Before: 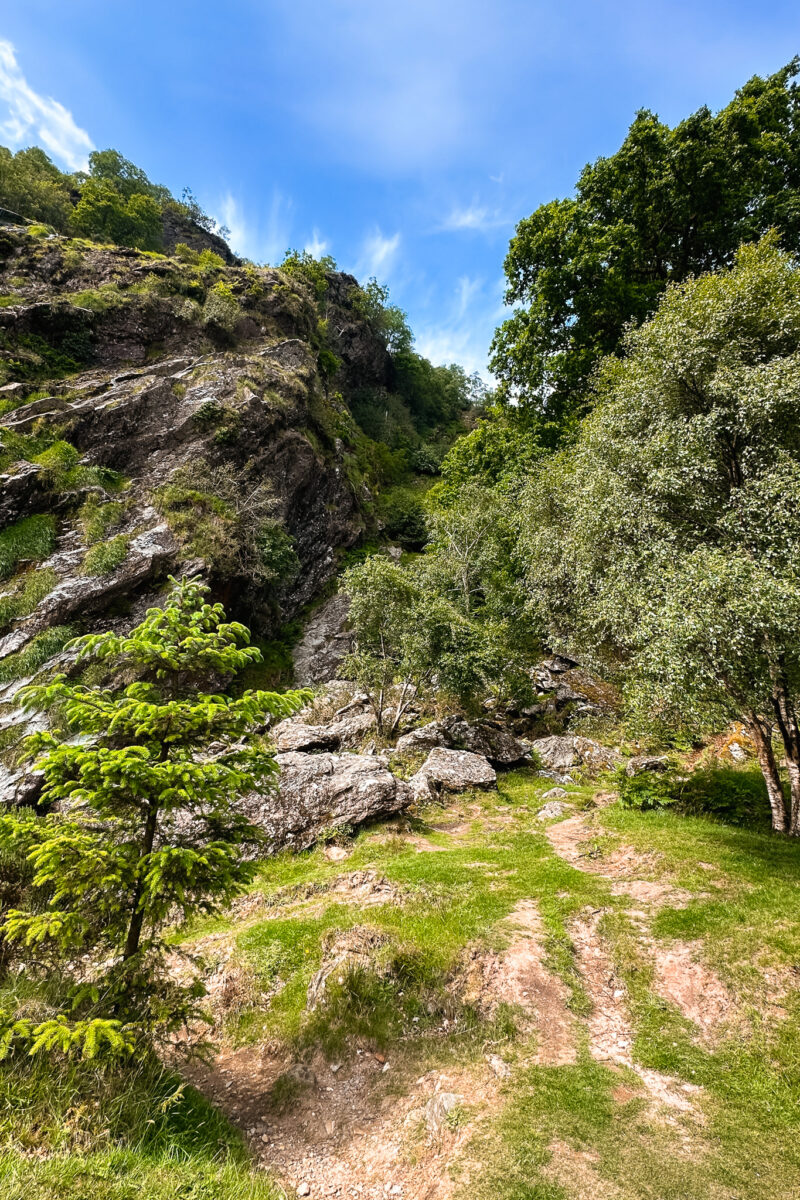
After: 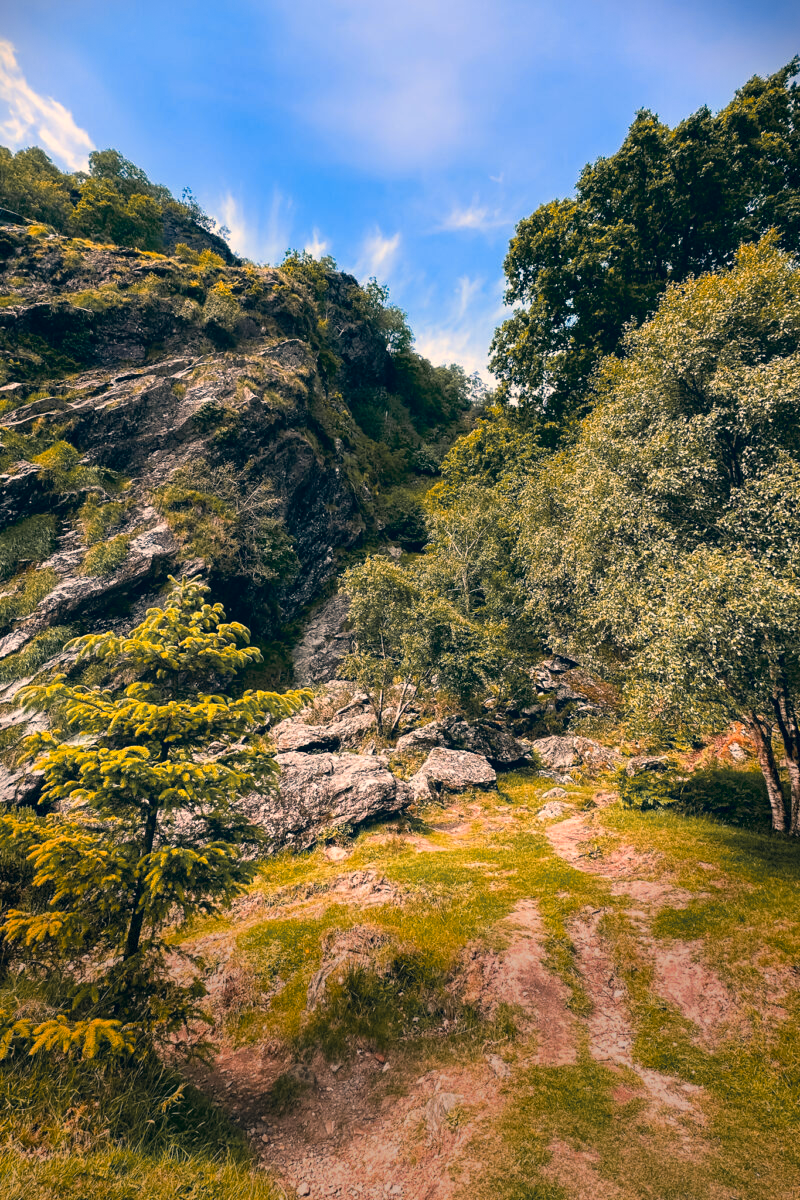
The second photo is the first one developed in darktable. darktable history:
color correction: highlights a* 10.32, highlights b* 14.66, shadows a* -9.59, shadows b* -15.02
vignetting: fall-off start 68.33%, fall-off radius 30%, saturation 0.042, center (-0.066, -0.311), width/height ratio 0.992, shape 0.85, dithering 8-bit output
color zones: curves: ch1 [(0.263, 0.53) (0.376, 0.287) (0.487, 0.512) (0.748, 0.547) (1, 0.513)]; ch2 [(0.262, 0.45) (0.751, 0.477)], mix 31.98%
